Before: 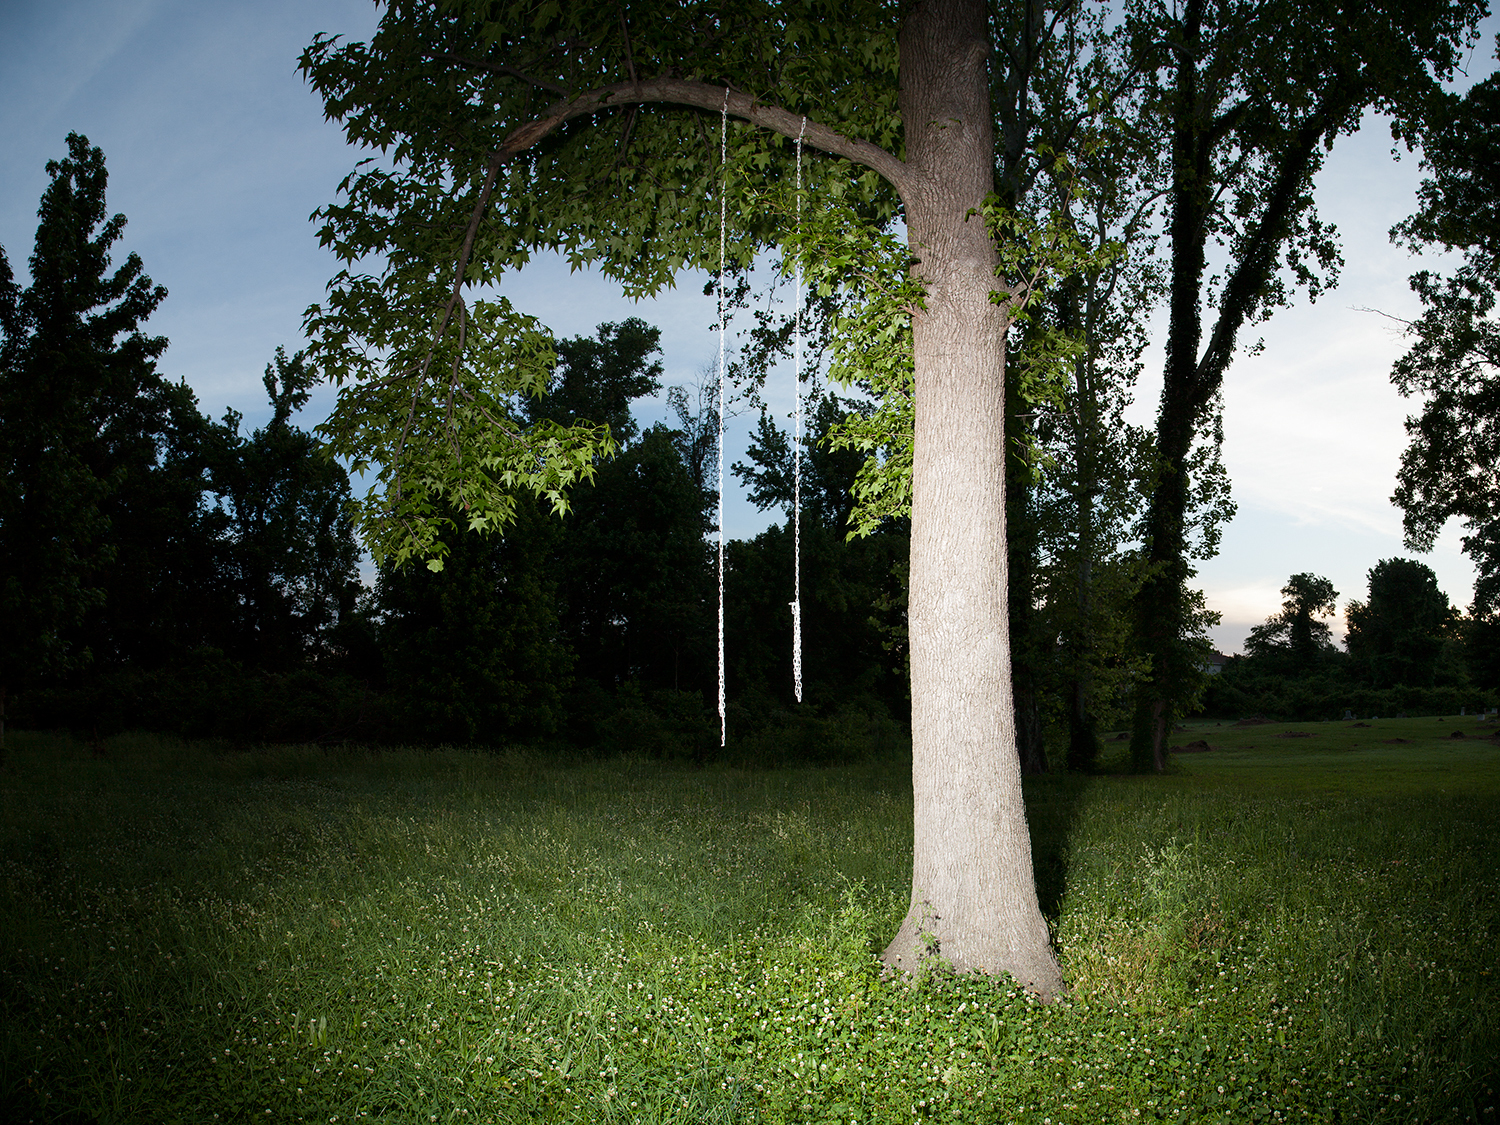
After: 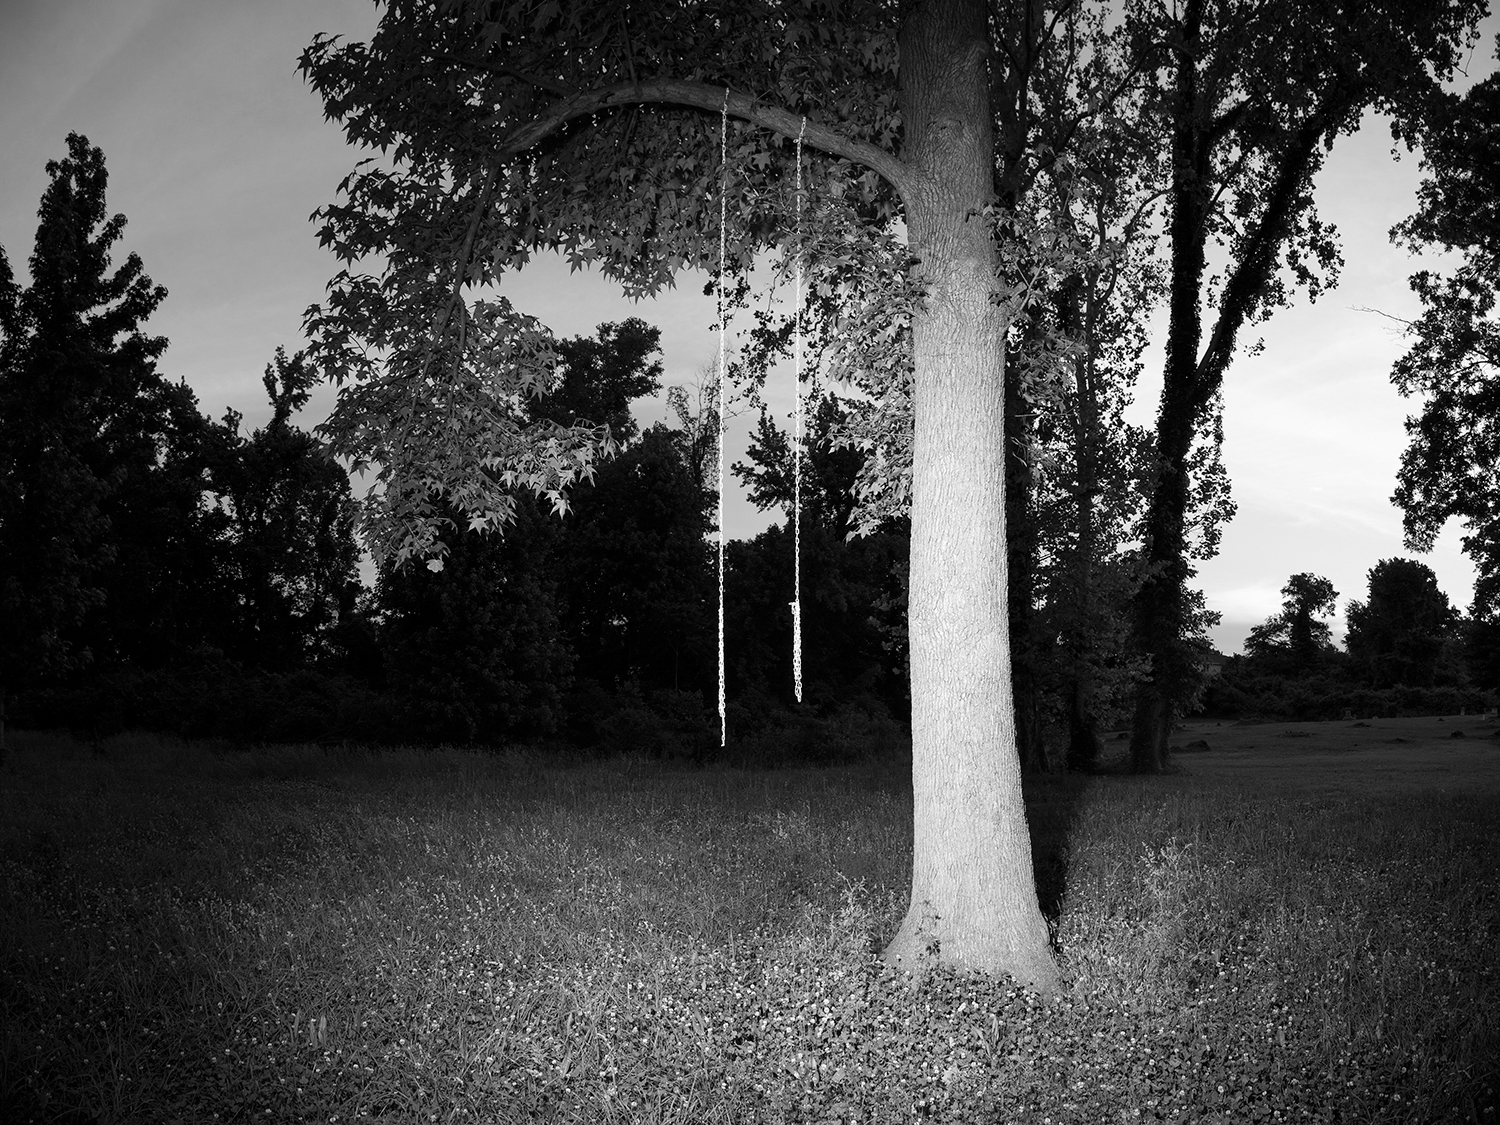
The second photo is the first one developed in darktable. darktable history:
white balance: red 0.967, blue 1.049
contrast brightness saturation: saturation -1
